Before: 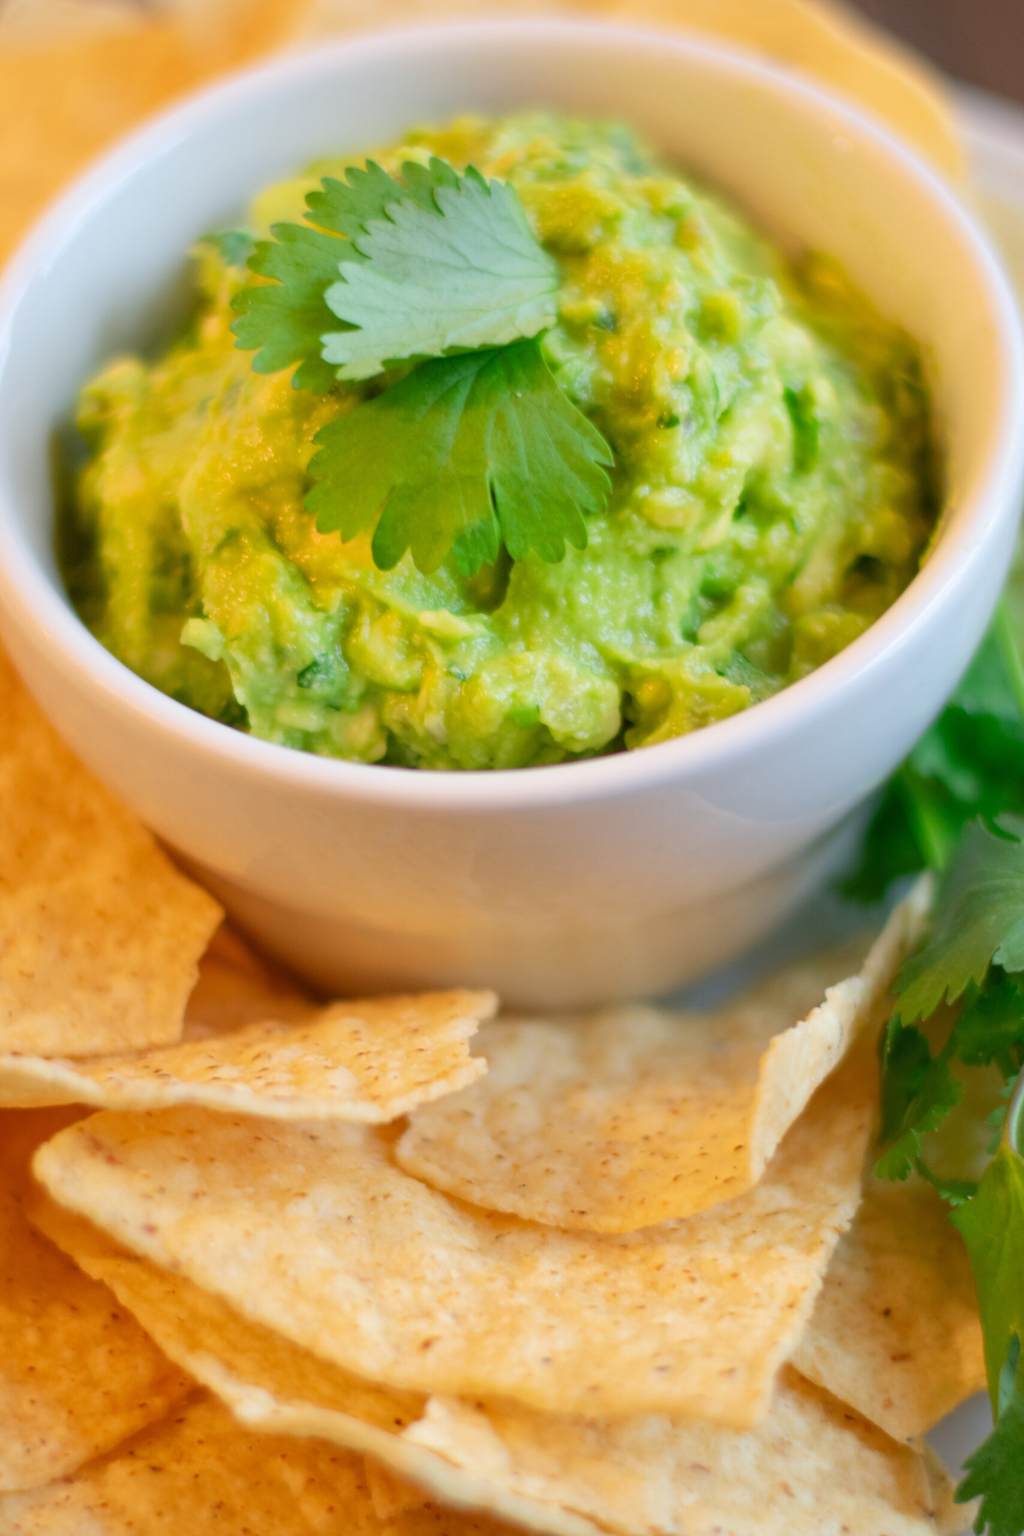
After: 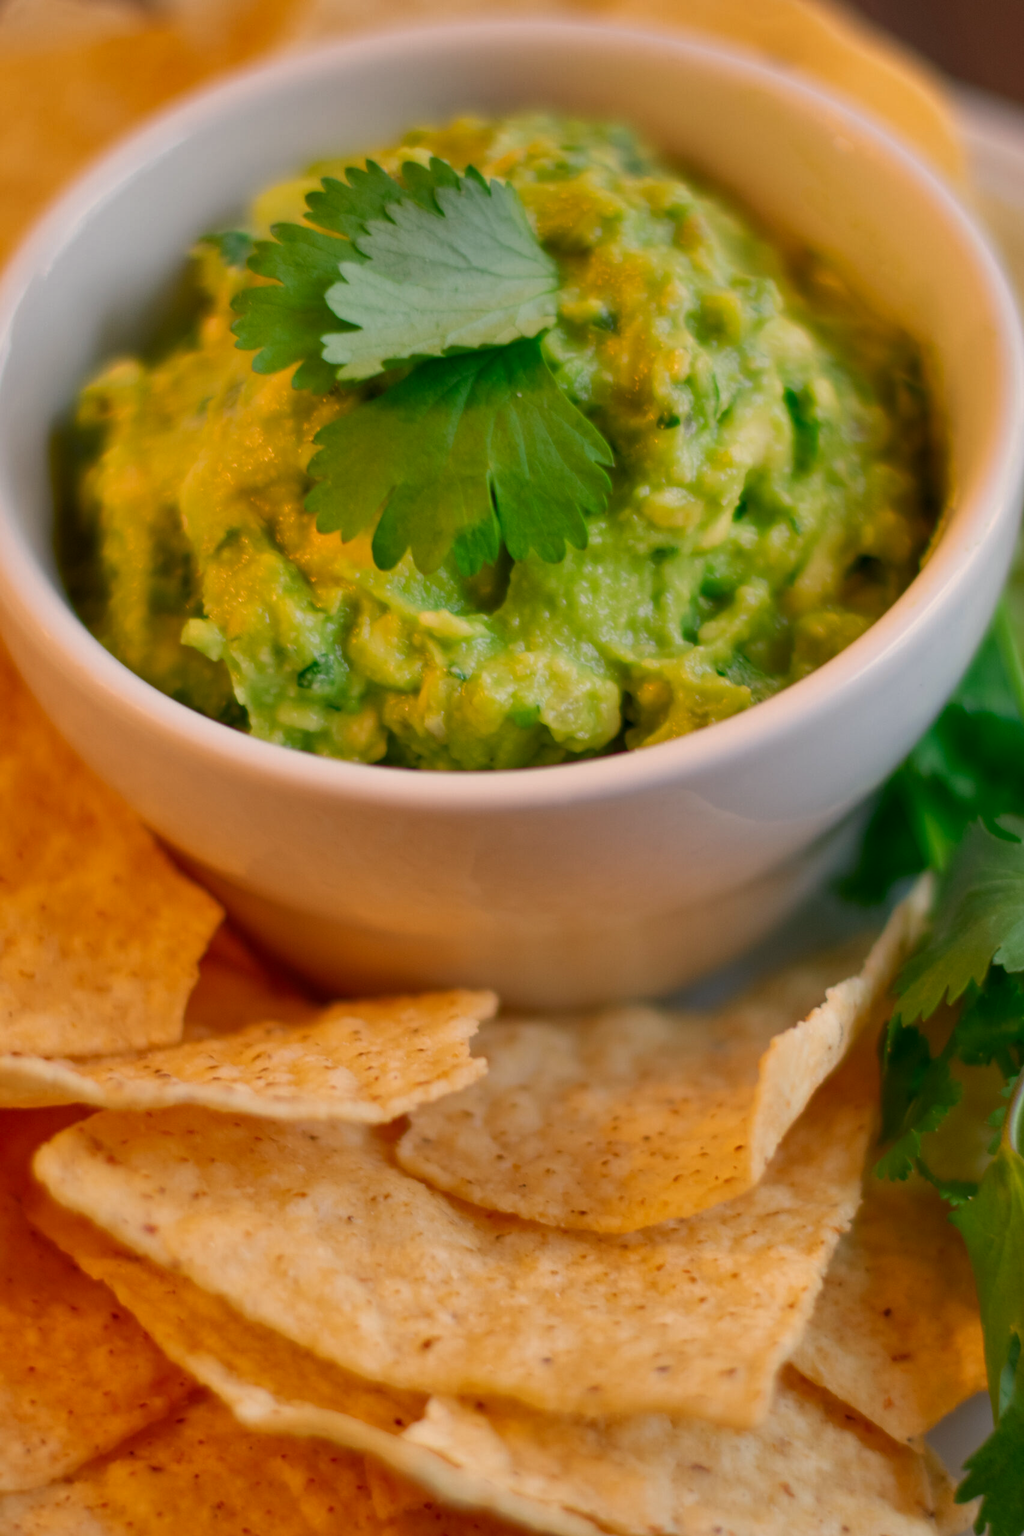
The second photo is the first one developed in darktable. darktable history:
shadows and highlights: radius 200, shadows 63.51, highlights -58.6, highlights color adjustment 0%, soften with gaussian
contrast brightness saturation: brightness -0.12, saturation 0.02
exposure: black level correction 0.029, exposure -0.116 EV
white balance: red 1.103, blue 0.936
